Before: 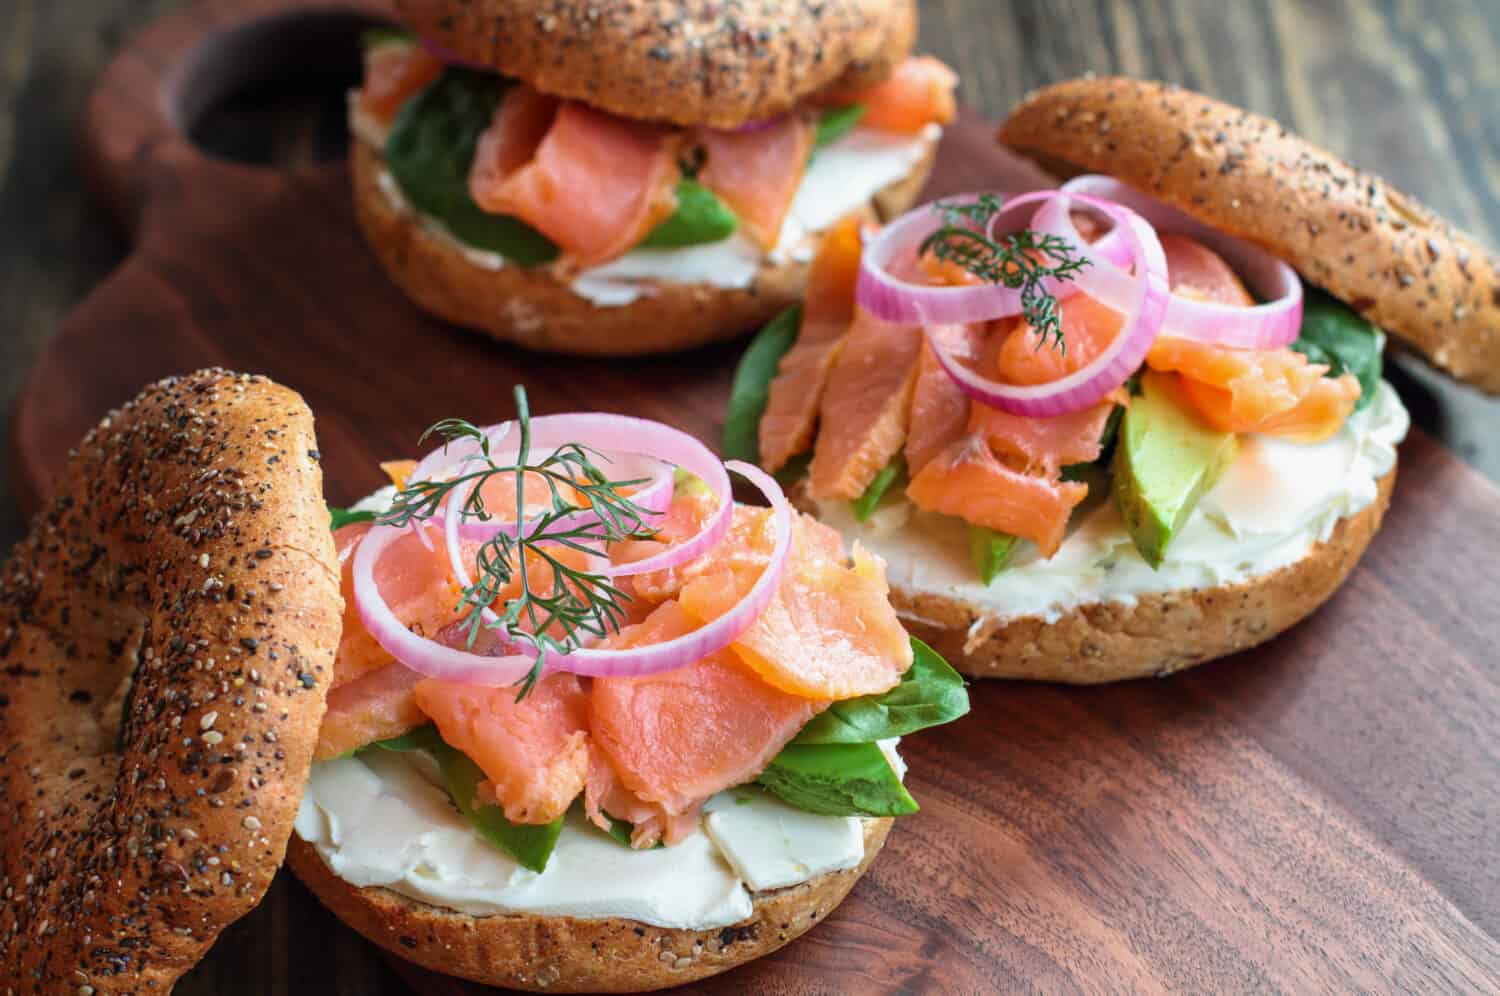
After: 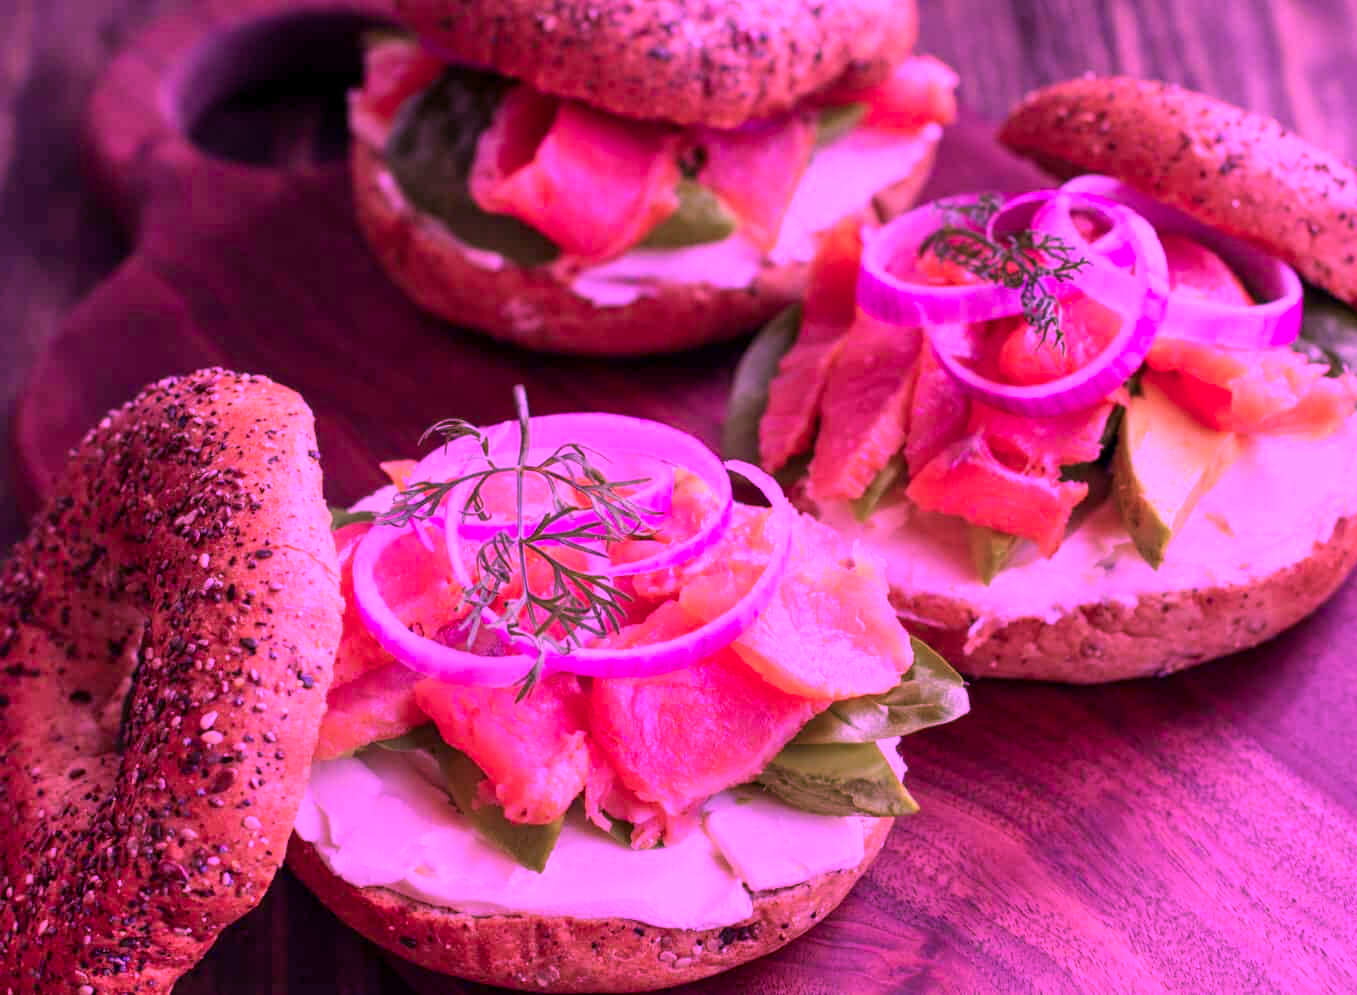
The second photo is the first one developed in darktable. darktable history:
crop: right 9.512%, bottom 0.028%
color calibration: output R [0.994, 0.059, -0.119, 0], output G [-0.036, 1.09, -0.119, 0], output B [0.078, -0.108, 0.961, 0], illuminant custom, x 0.261, y 0.519, temperature 7030.04 K
shadows and highlights: radius 262.71, highlights color adjustment 45.64%, soften with gaussian
exposure: black level correction 0.001, exposure 0.015 EV, compensate highlight preservation false
